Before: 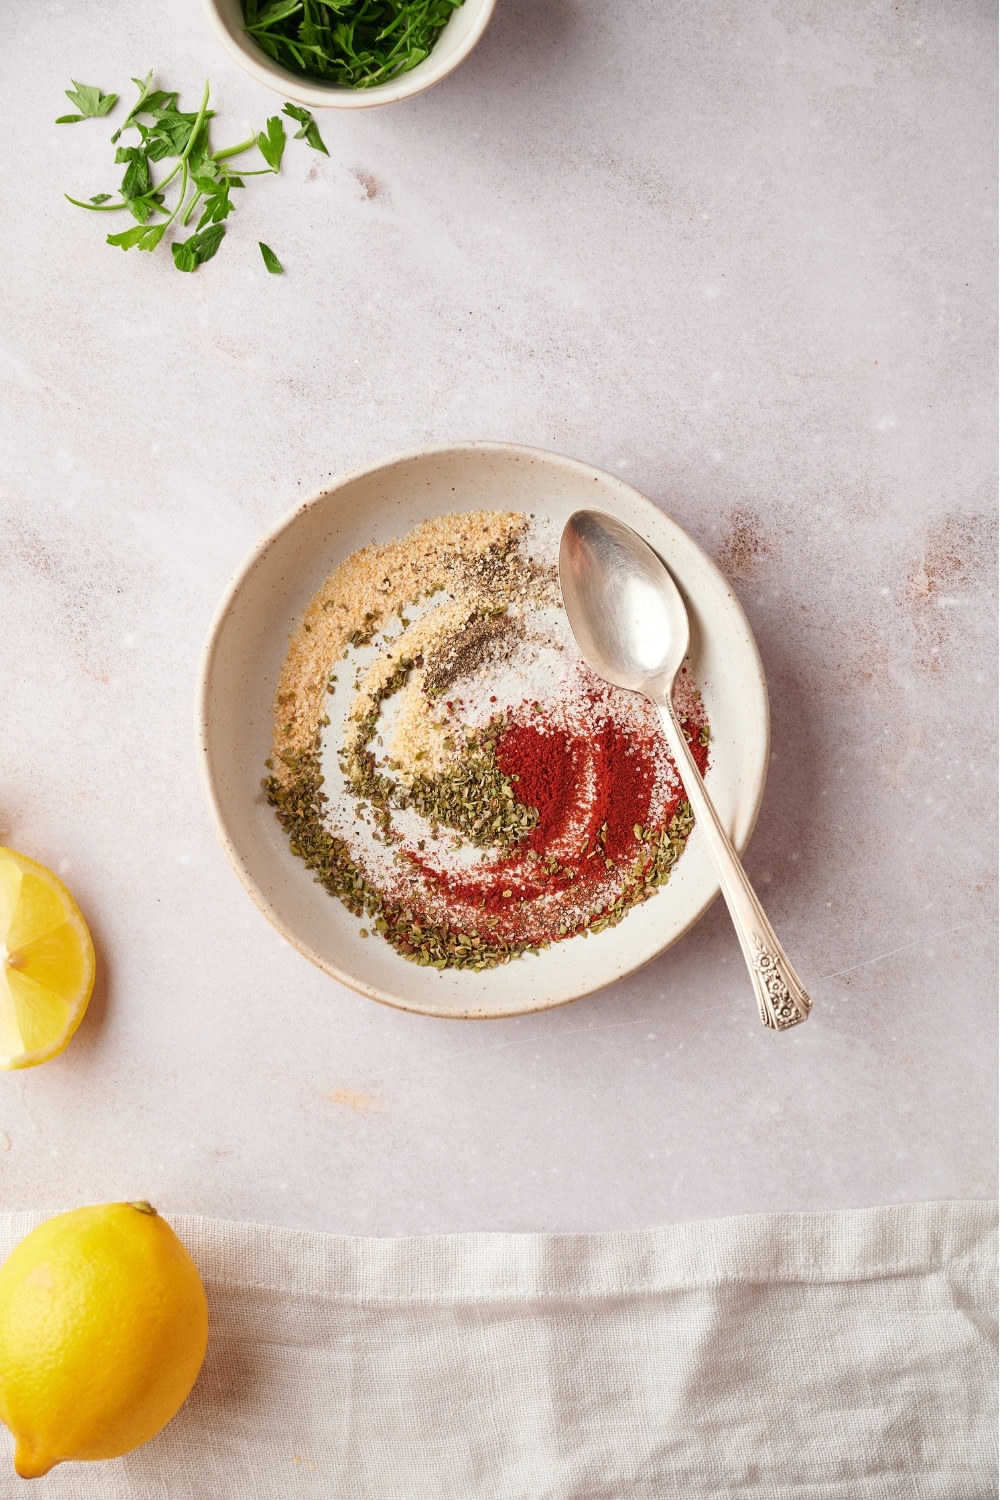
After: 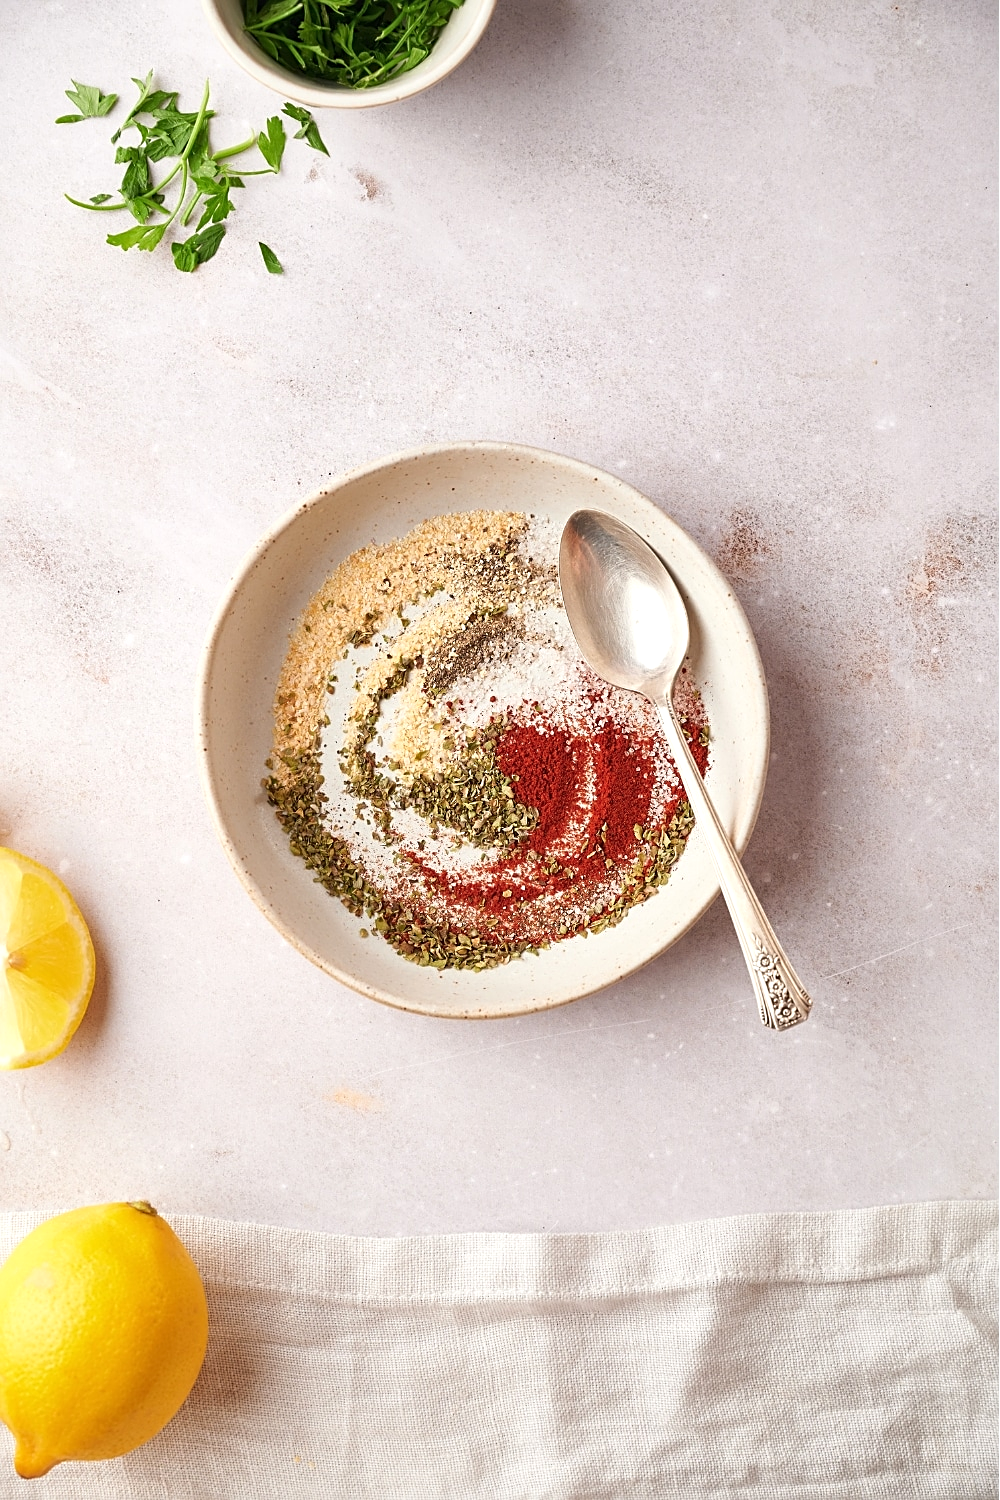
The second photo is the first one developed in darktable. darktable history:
exposure: black level correction 0, exposure 0.2 EV, compensate exposure bias true, compensate highlight preservation false
sharpen: on, module defaults
